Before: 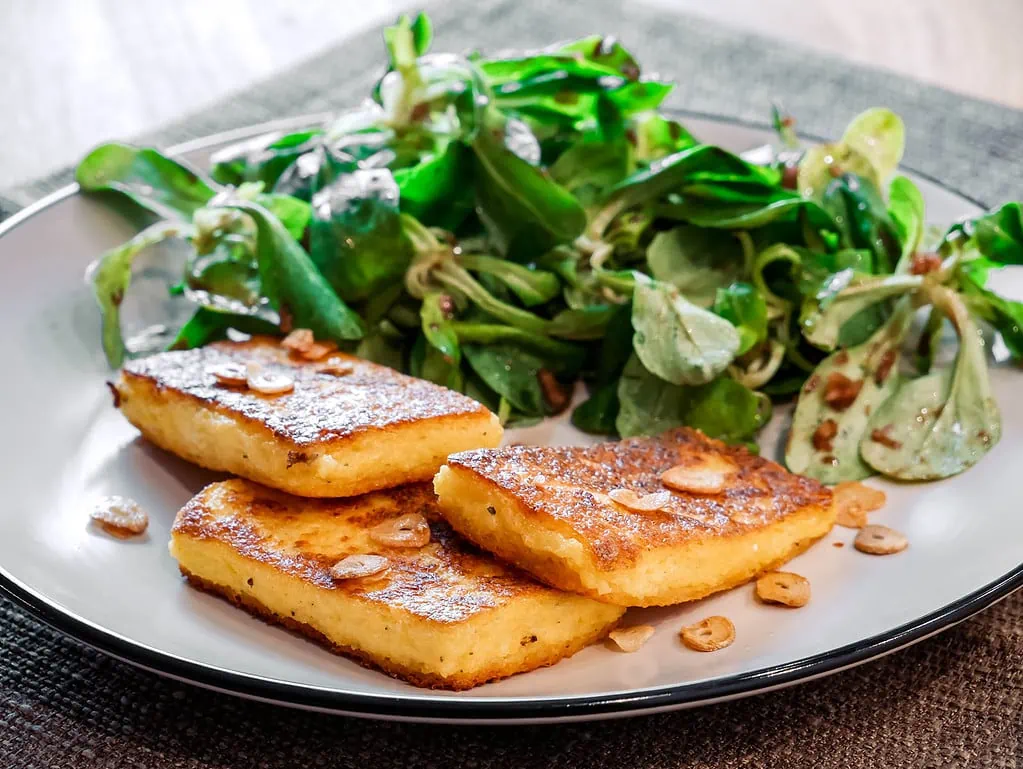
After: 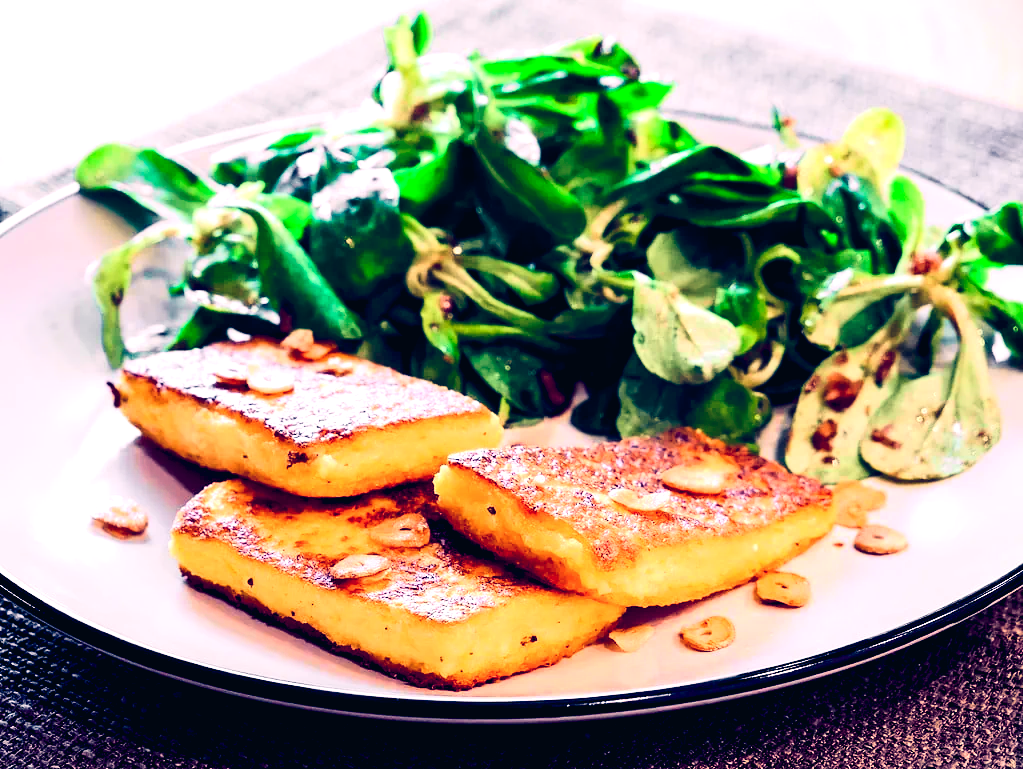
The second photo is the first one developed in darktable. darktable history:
color calibration: illuminant Planckian (black body), adaptation linear Bradford (ICC v4), x 0.364, y 0.367, temperature 4417.56 K, saturation algorithm version 1 (2020)
tone curve: curves: ch0 [(0, 0.011) (0.053, 0.026) (0.174, 0.115) (0.398, 0.444) (0.673, 0.775) (0.829, 0.906) (0.991, 0.981)]; ch1 [(0, 0) (0.276, 0.206) (0.409, 0.383) (0.473, 0.458) (0.492, 0.501) (0.512, 0.513) (0.54, 0.543) (0.585, 0.617) (0.659, 0.686) (0.78, 0.8) (1, 1)]; ch2 [(0, 0) (0.438, 0.449) (0.473, 0.469) (0.503, 0.5) (0.523, 0.534) (0.562, 0.594) (0.612, 0.635) (0.695, 0.713) (1, 1)], color space Lab, independent channels, preserve colors none
white balance: red 1.127, blue 0.943
color correction: highlights a* 5.38, highlights b* 5.3, shadows a* -4.26, shadows b* -5.11
color balance rgb: shadows lift › luminance -41.13%, shadows lift › chroma 14.13%, shadows lift › hue 260°, power › luminance -3.76%, power › chroma 0.56%, power › hue 40.37°, highlights gain › luminance 16.81%, highlights gain › chroma 2.94%, highlights gain › hue 260°, global offset › luminance -0.29%, global offset › chroma 0.31%, global offset › hue 260°, perceptual saturation grading › global saturation 20%, perceptual saturation grading › highlights -13.92%, perceptual saturation grading › shadows 50%
tone equalizer: -8 EV -0.417 EV, -7 EV -0.389 EV, -6 EV -0.333 EV, -5 EV -0.222 EV, -3 EV 0.222 EV, -2 EV 0.333 EV, -1 EV 0.389 EV, +0 EV 0.417 EV, edges refinement/feathering 500, mask exposure compensation -1.57 EV, preserve details no
